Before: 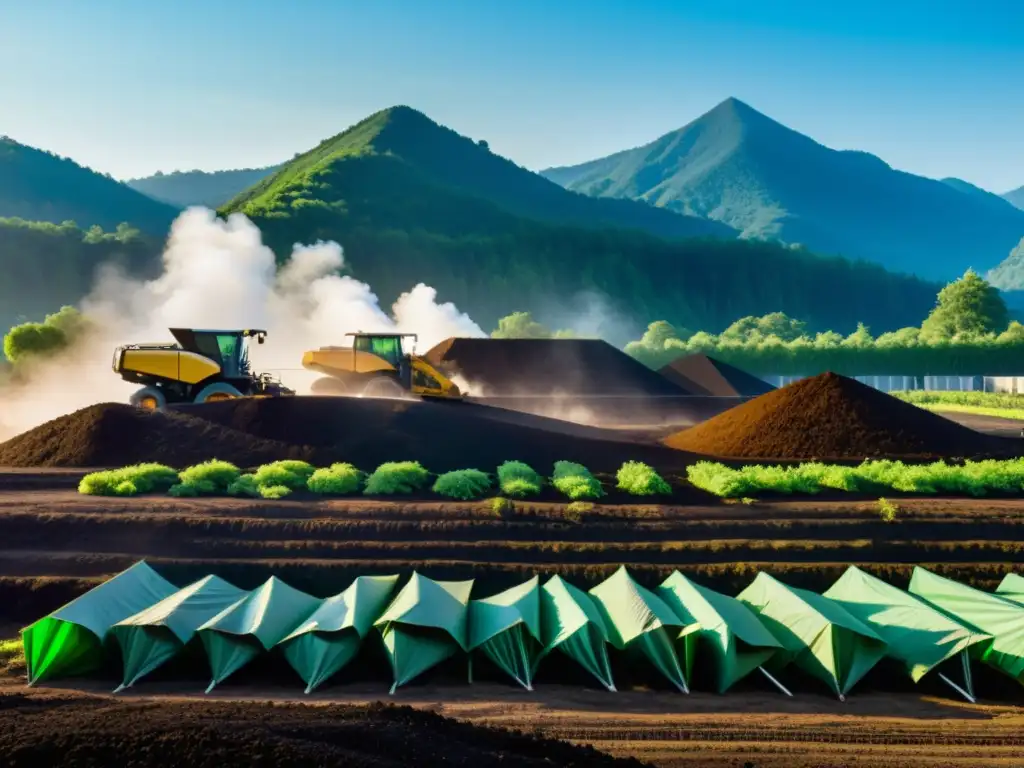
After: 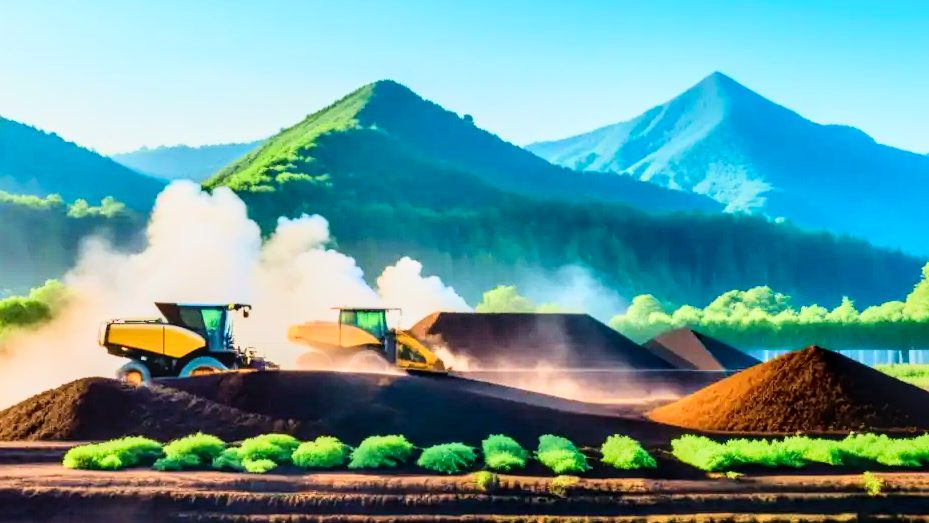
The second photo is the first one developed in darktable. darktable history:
filmic rgb: middle gray luminance 28.94%, black relative exposure -10.23 EV, white relative exposure 5.48 EV, target black luminance 0%, hardness 3.95, latitude 1.97%, contrast 1.129, highlights saturation mix 4.67%, shadows ↔ highlights balance 15.97%
crop: left 1.554%, top 3.426%, right 7.691%, bottom 28.446%
local contrast: on, module defaults
exposure: black level correction 0, exposure 1.199 EV, compensate highlight preservation false
tone curve: curves: ch0 [(0, 0) (0.091, 0.075) (0.409, 0.457) (0.733, 0.82) (0.844, 0.908) (0.909, 0.942) (1, 0.973)]; ch1 [(0, 0) (0.437, 0.404) (0.5, 0.5) (0.529, 0.556) (0.58, 0.606) (0.616, 0.654) (1, 1)]; ch2 [(0, 0) (0.442, 0.415) (0.5, 0.5) (0.535, 0.557) (0.585, 0.62) (1, 1)], color space Lab, independent channels, preserve colors none
